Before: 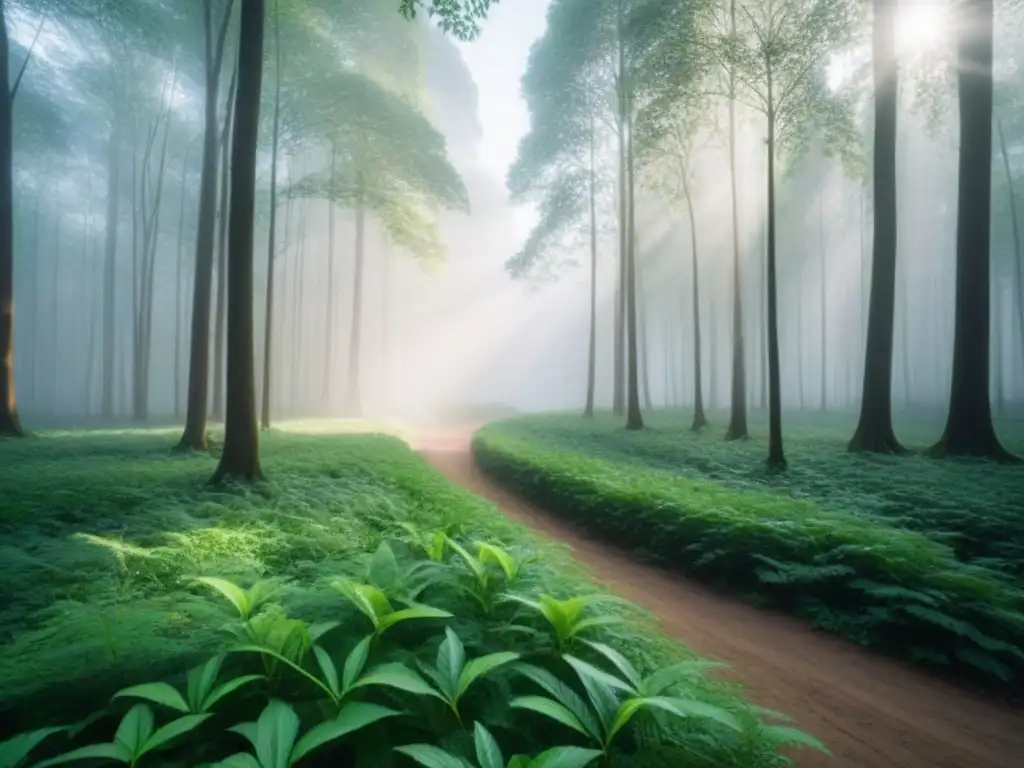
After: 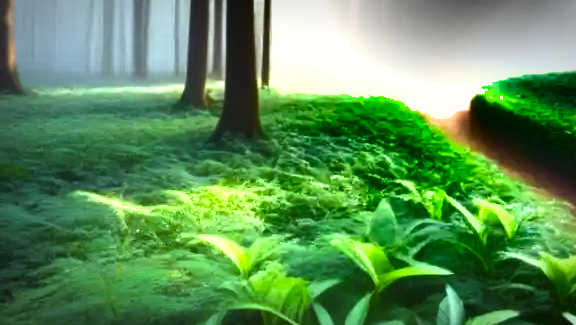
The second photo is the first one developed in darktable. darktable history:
crop: top 44.586%, right 43.722%, bottom 13.047%
vignetting: brightness -0.465, saturation -0.294, automatic ratio true
exposure: black level correction 0, exposure 1.001 EV, compensate highlight preservation false
local contrast: mode bilateral grid, contrast 11, coarseness 25, detail 115%, midtone range 0.2
shadows and highlights: shadows 20.81, highlights -81.19, highlights color adjustment 55.34%, soften with gaussian
color balance rgb: power › luminance -7.876%, power › chroma 1.364%, power › hue 330.37°, linear chroma grading › global chroma 15.097%, perceptual saturation grading › global saturation 0.348%, perceptual brilliance grading › global brilliance 17.419%, global vibrance 16.82%, saturation formula JzAzBz (2021)
